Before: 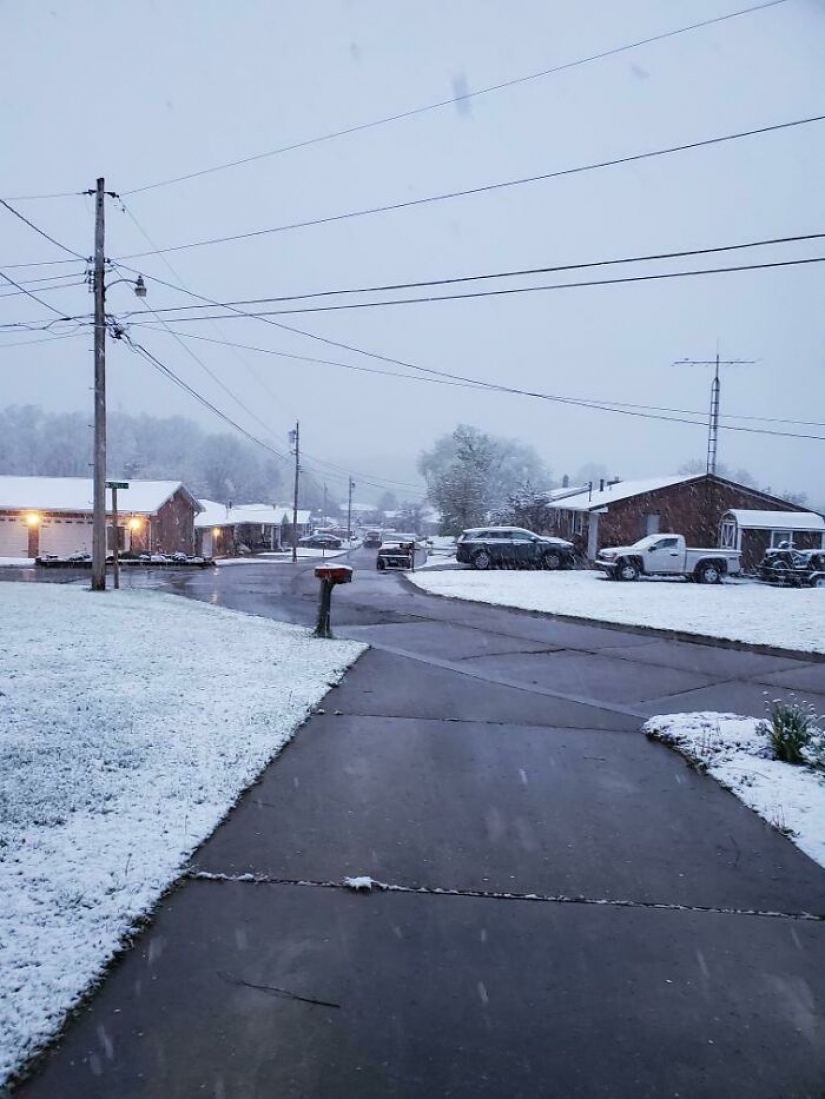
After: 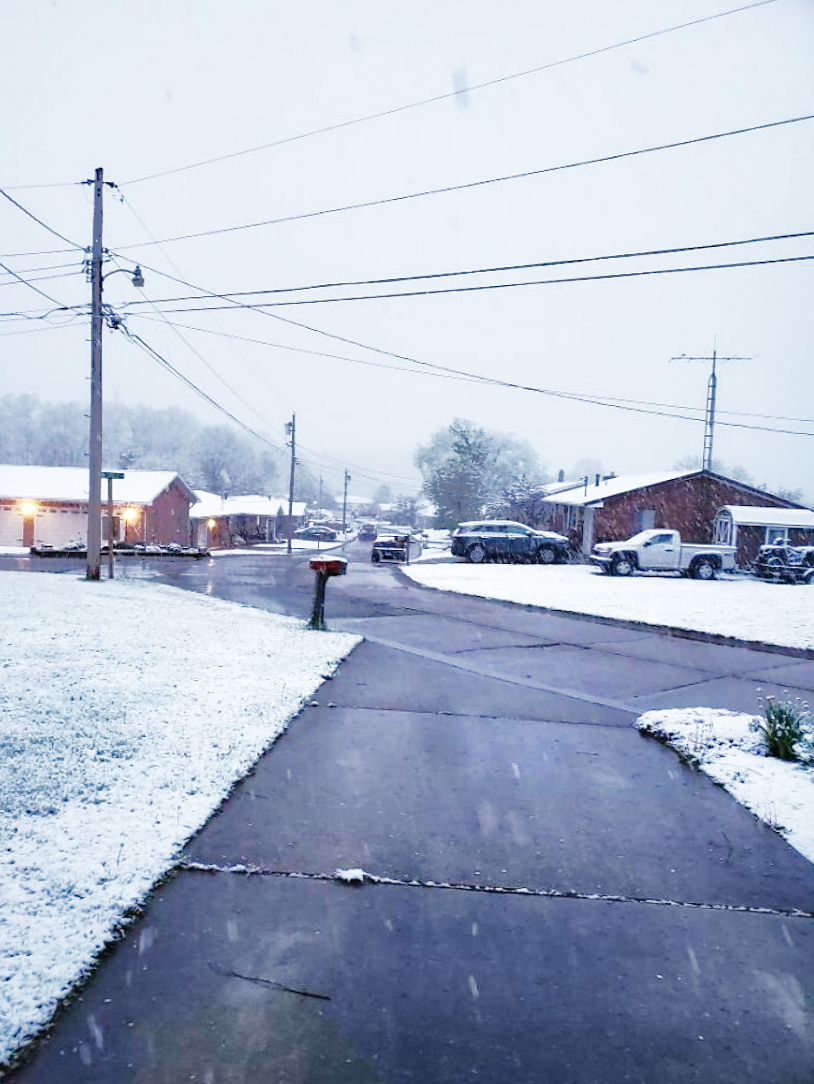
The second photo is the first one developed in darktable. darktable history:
crop and rotate: angle -0.57°
shadows and highlights: shadows 39.63, highlights -59.91
base curve: curves: ch0 [(0, 0.003) (0.001, 0.002) (0.006, 0.004) (0.02, 0.022) (0.048, 0.086) (0.094, 0.234) (0.162, 0.431) (0.258, 0.629) (0.385, 0.8) (0.548, 0.918) (0.751, 0.988) (1, 1)], preserve colors none
